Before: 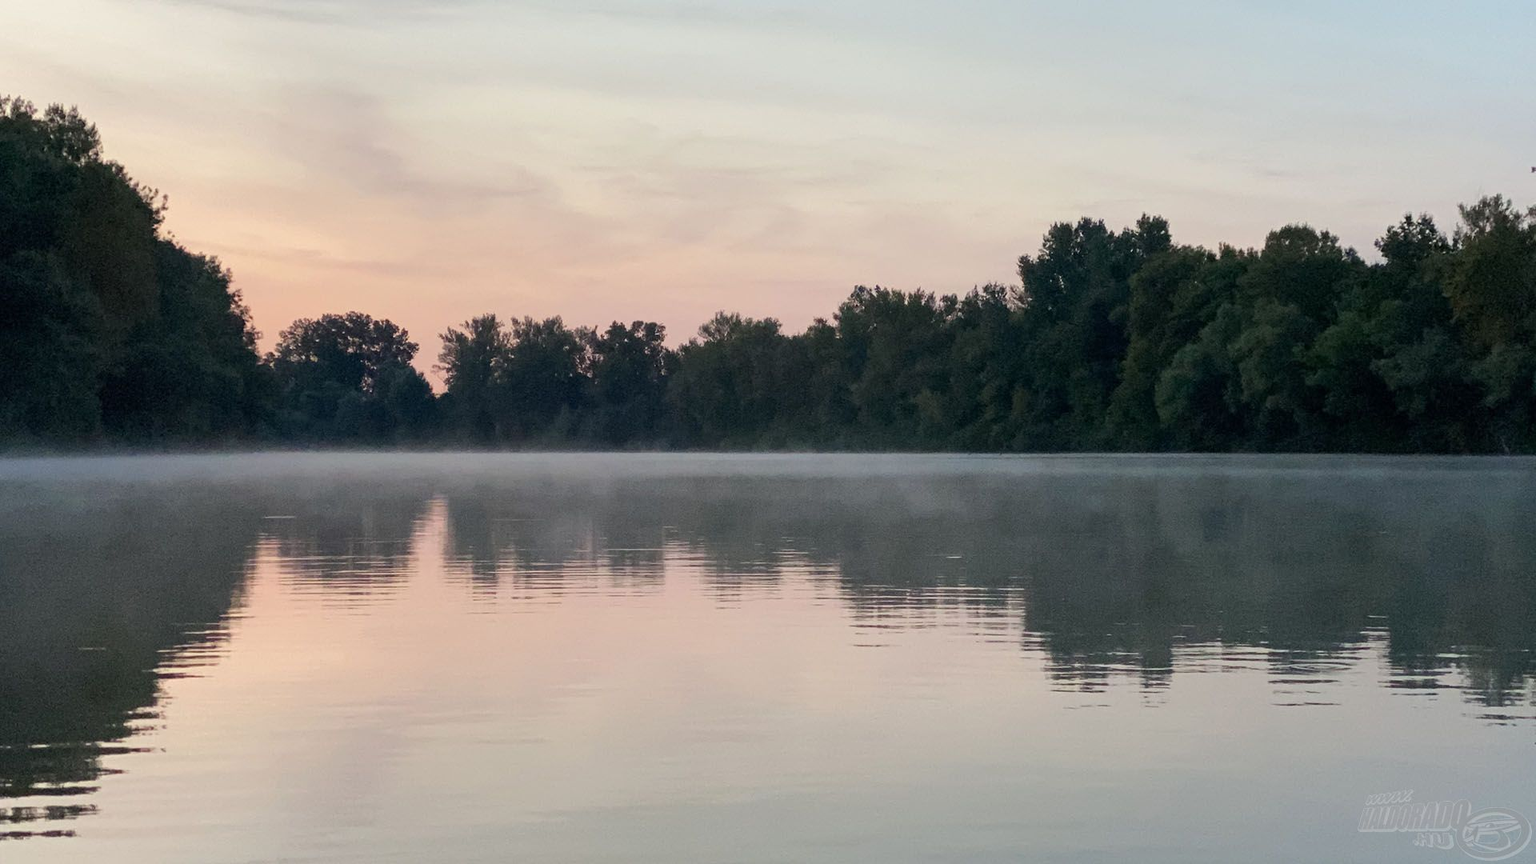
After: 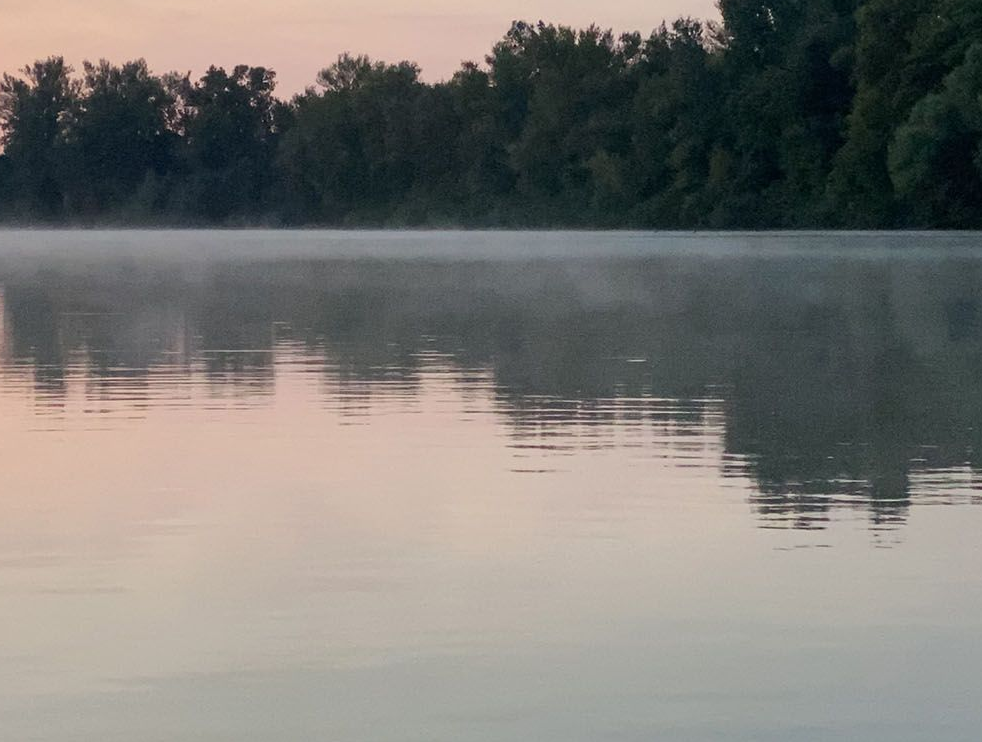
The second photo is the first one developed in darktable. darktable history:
crop and rotate: left 28.97%, top 31.273%, right 19.833%
